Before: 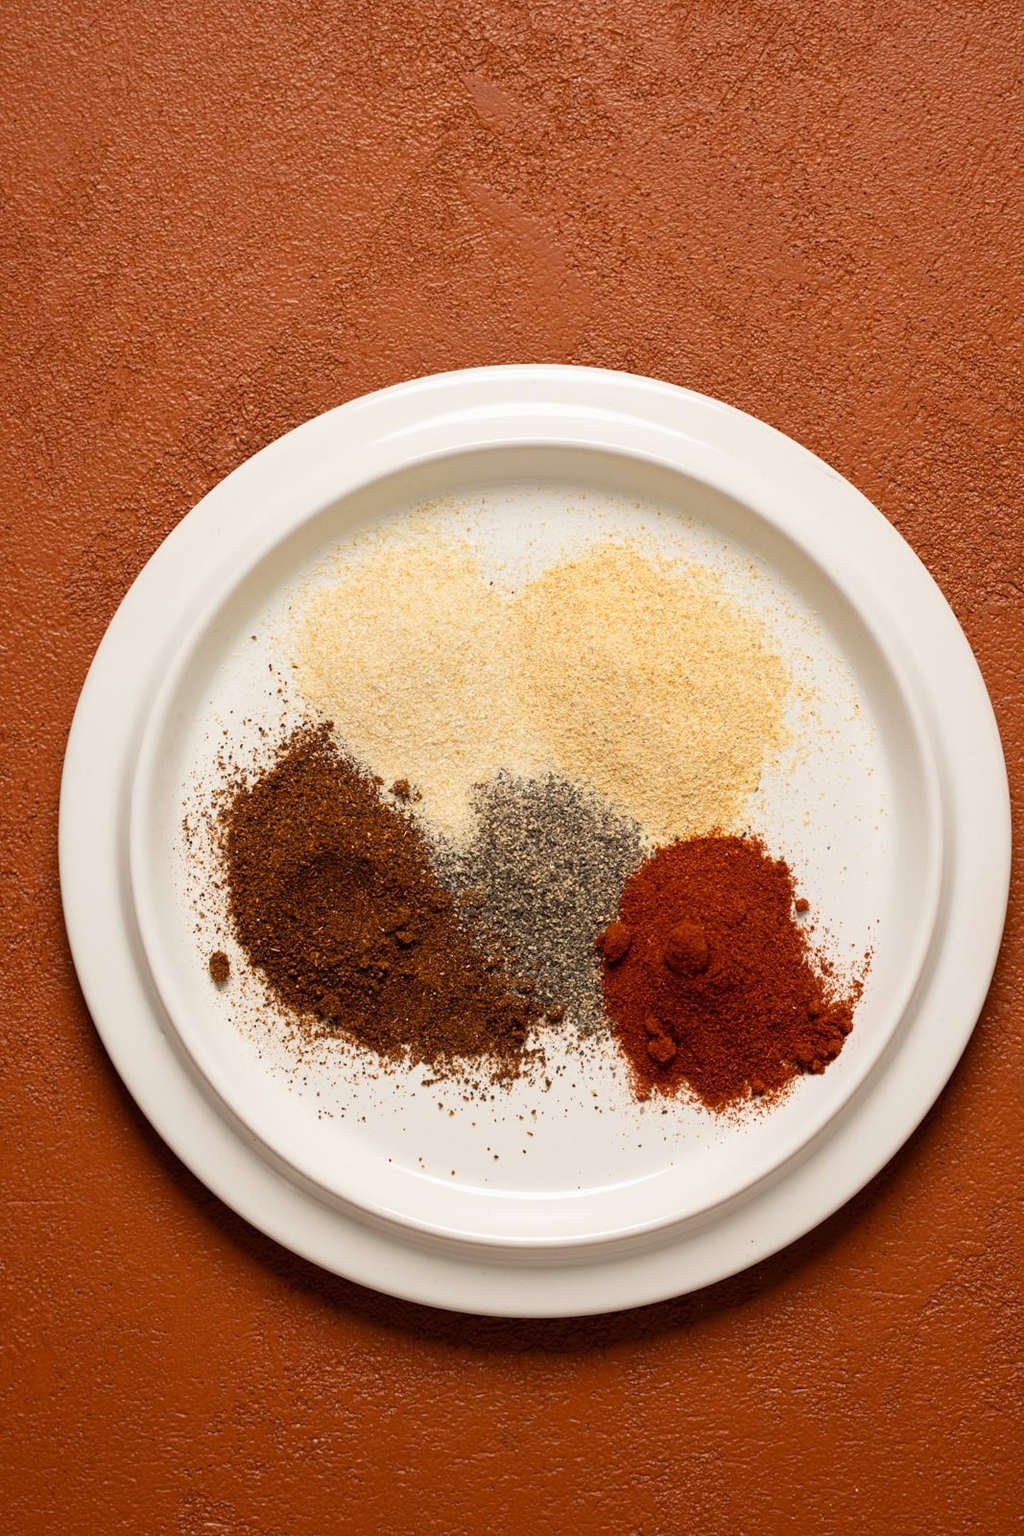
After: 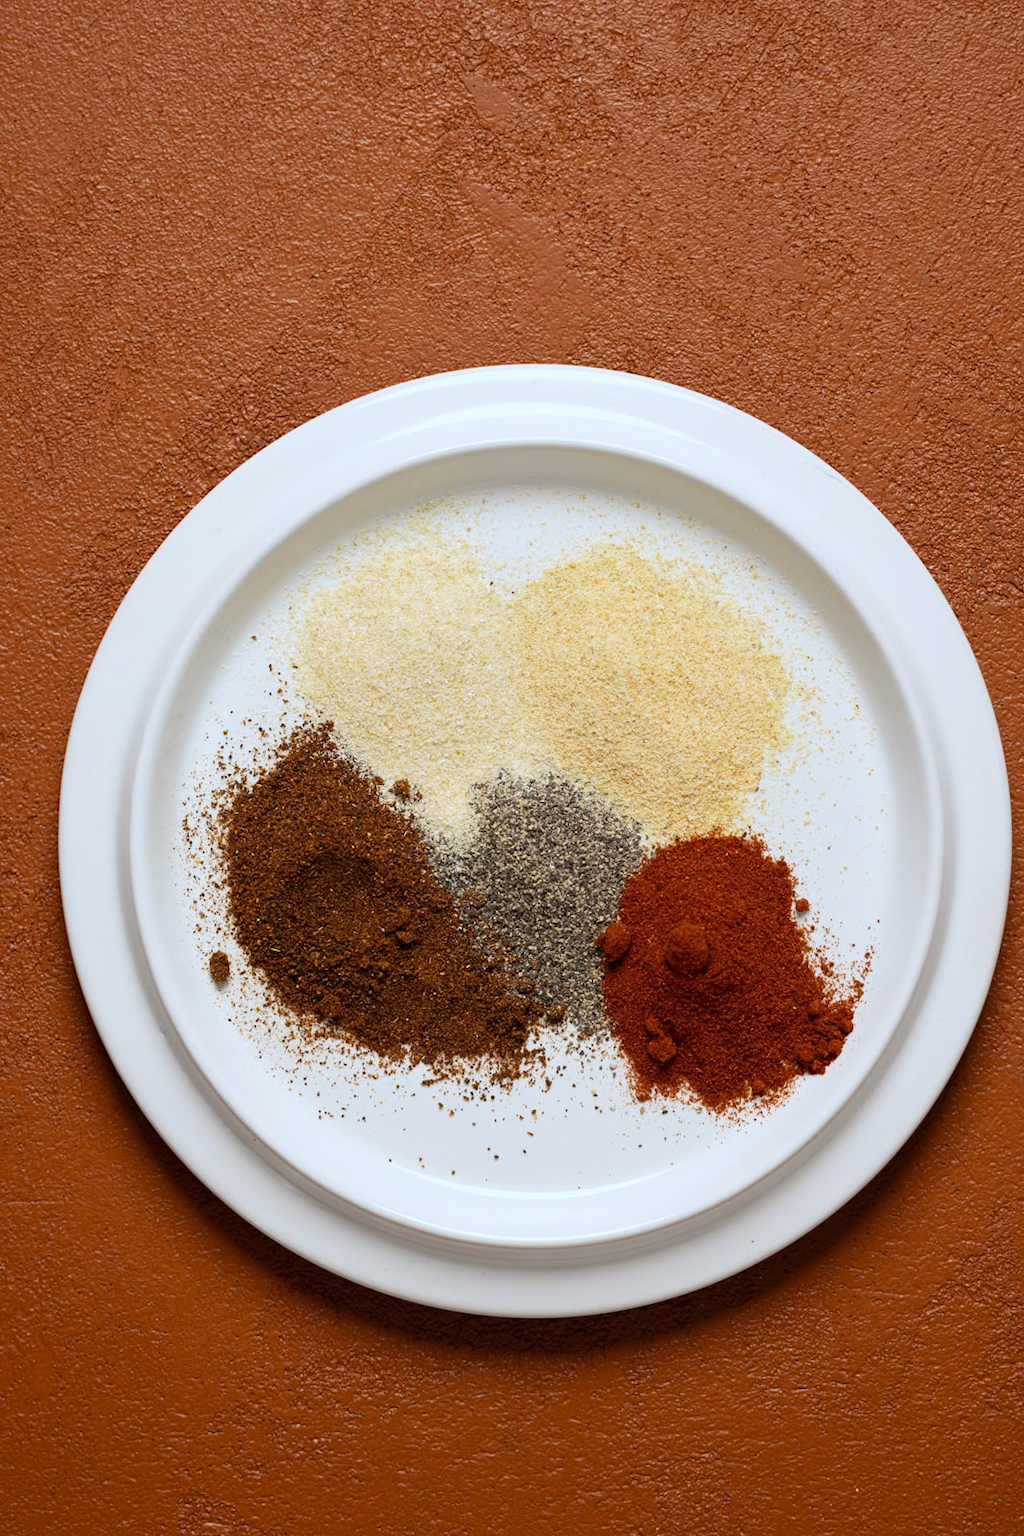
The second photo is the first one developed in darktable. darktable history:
tone equalizer: on, module defaults
white balance: red 0.924, blue 1.095
